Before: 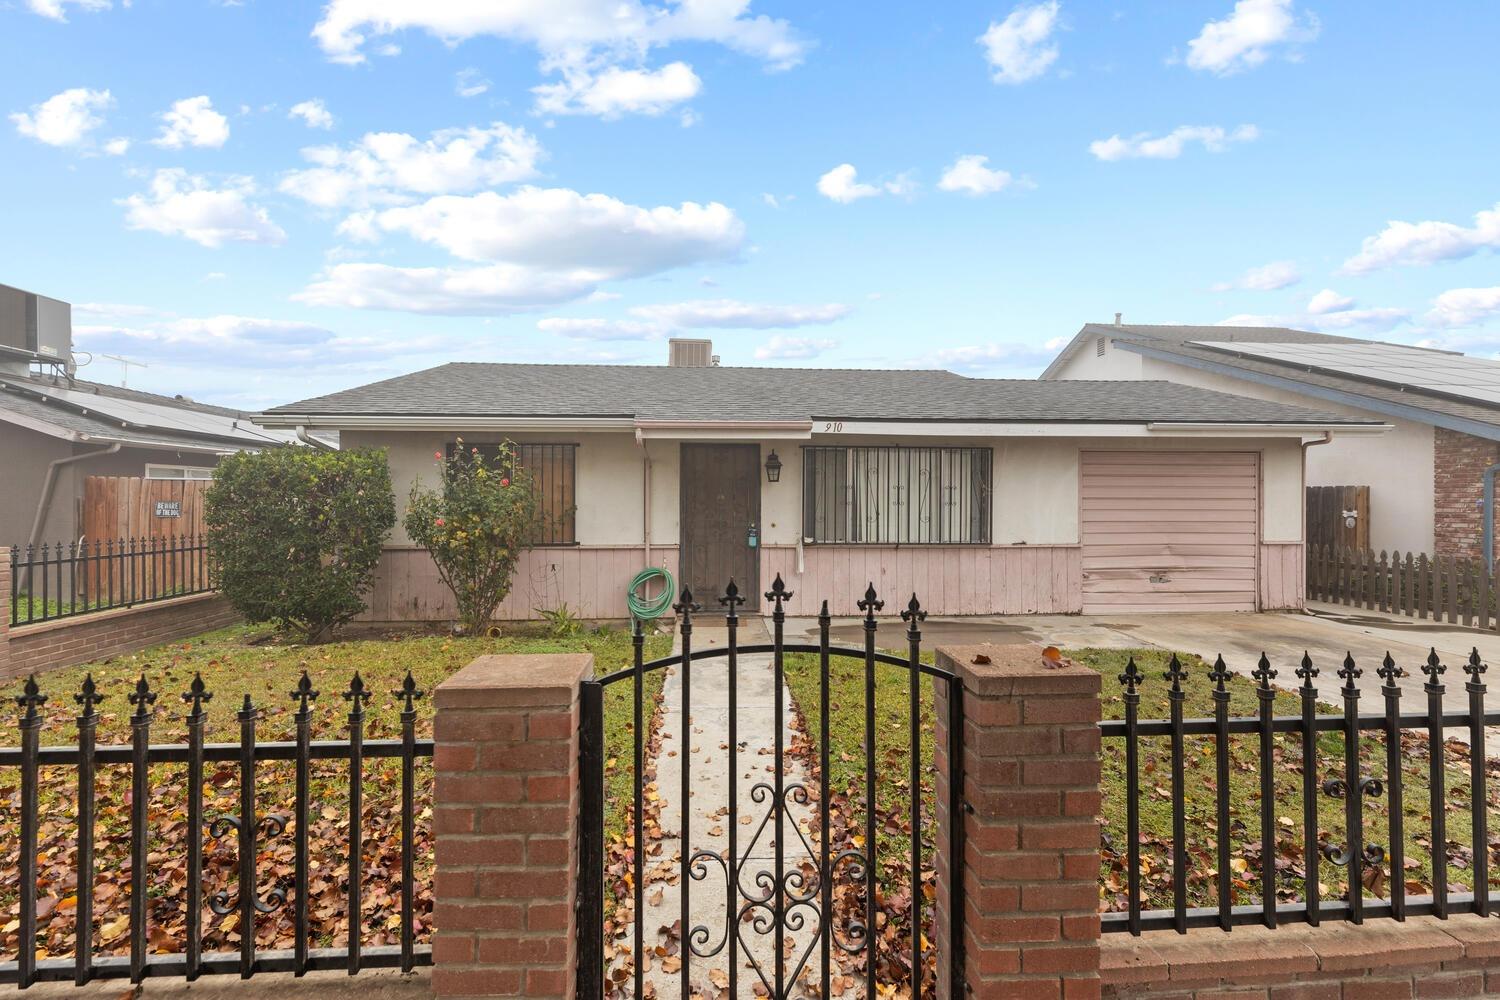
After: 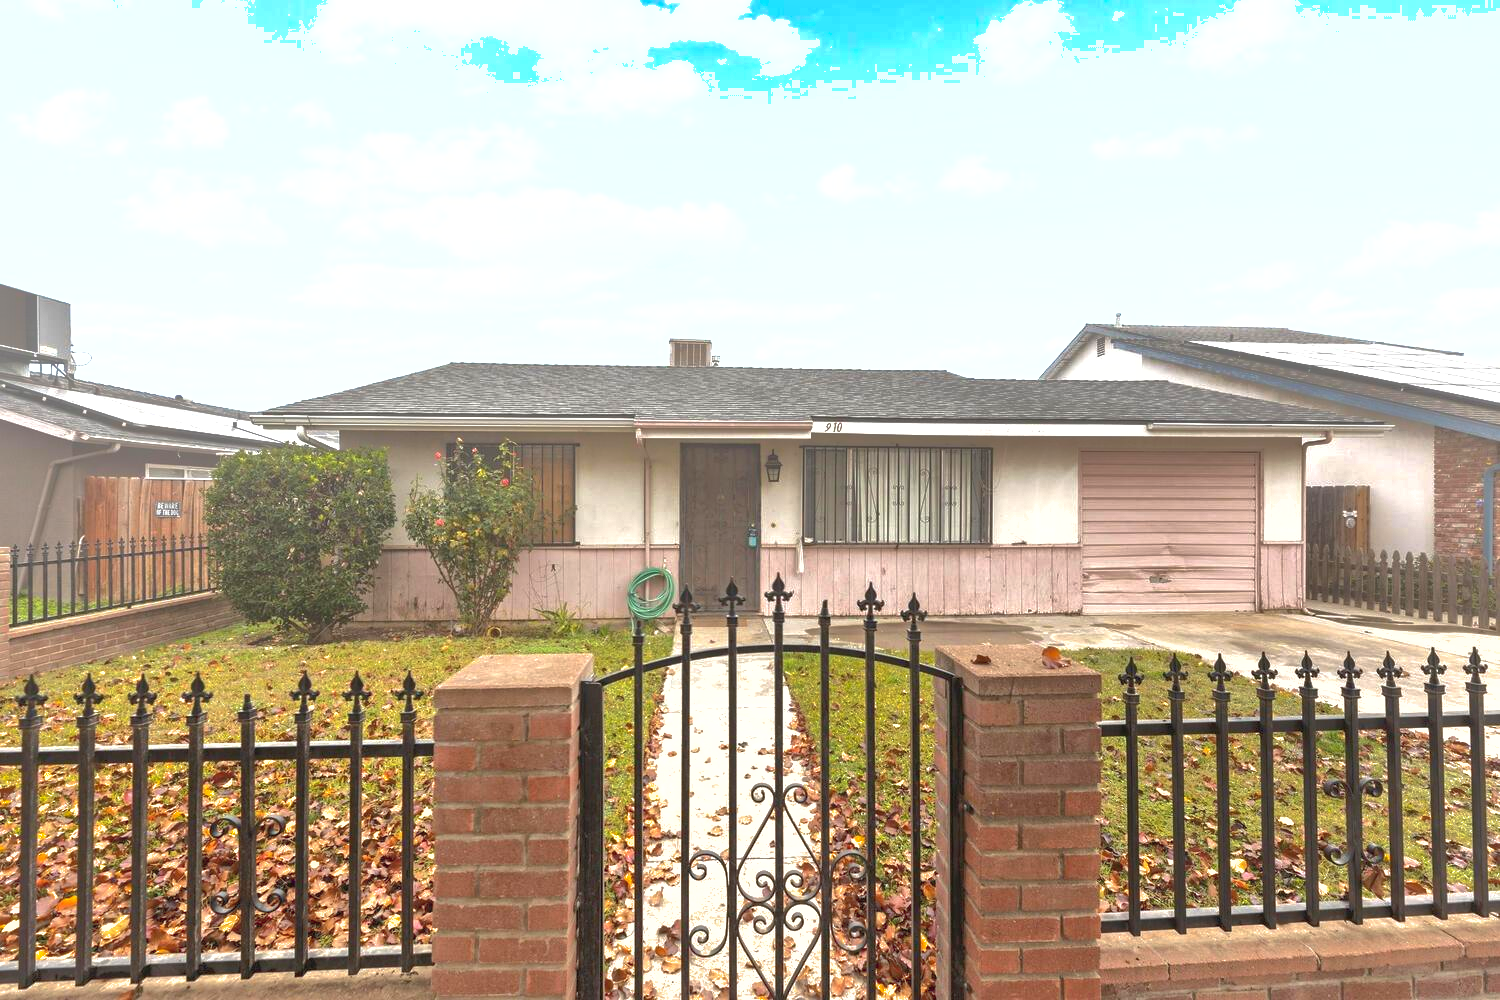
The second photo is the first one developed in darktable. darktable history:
exposure: black level correction 0, exposure 0.904 EV, compensate highlight preservation false
shadows and highlights: shadows 59.71, highlights -59.98
